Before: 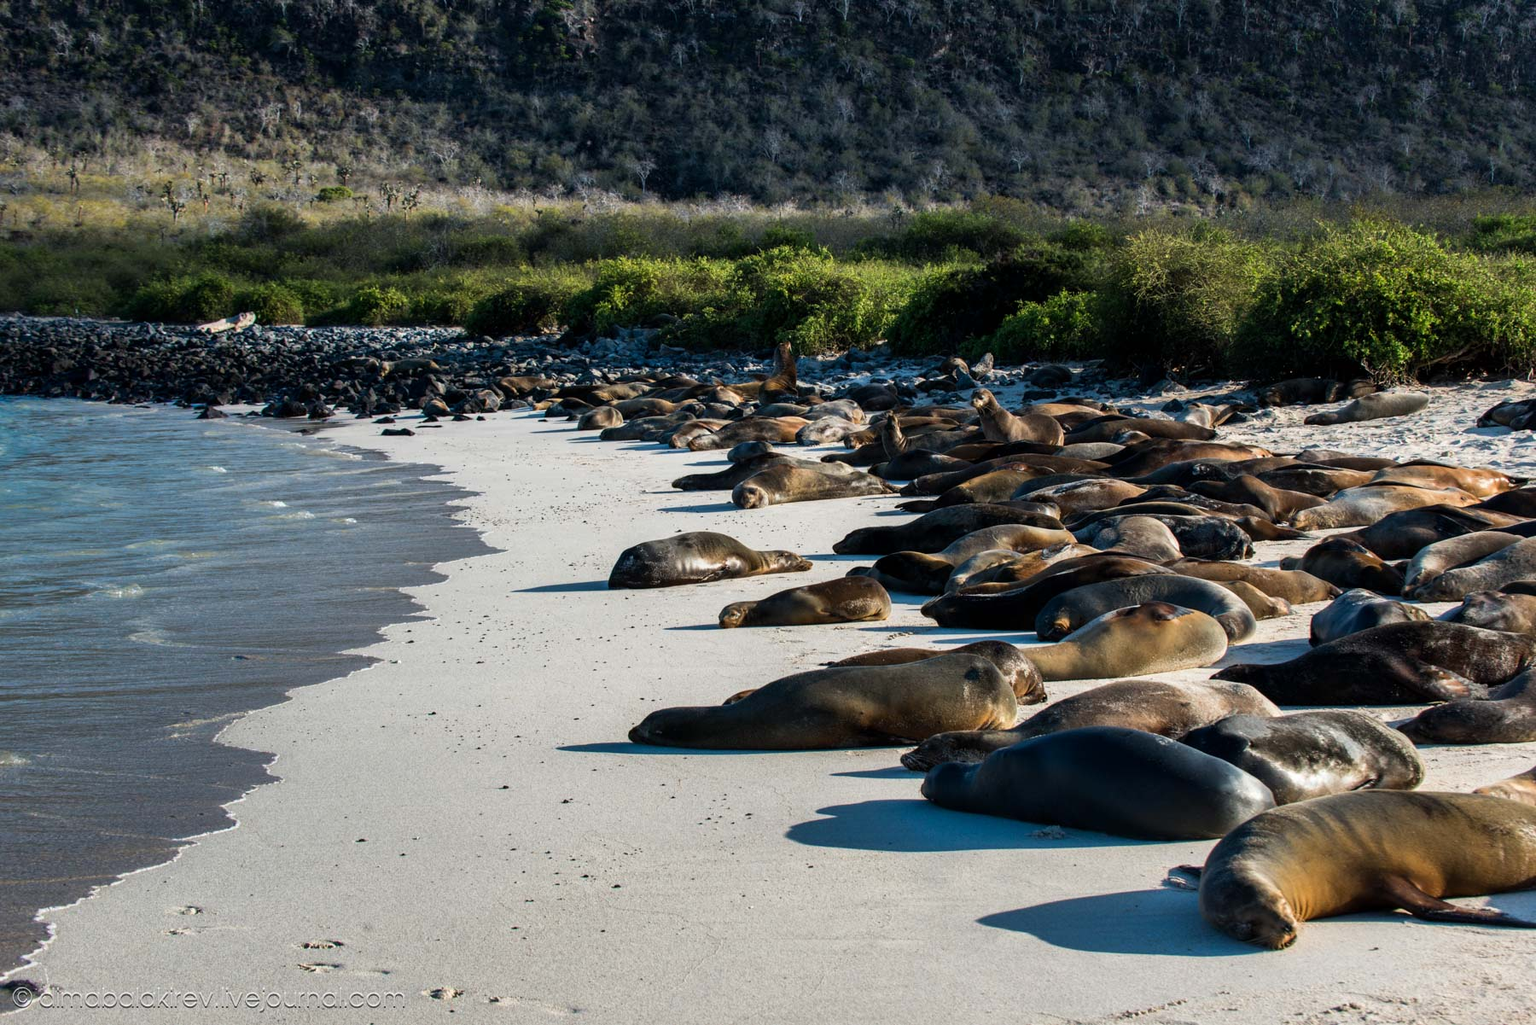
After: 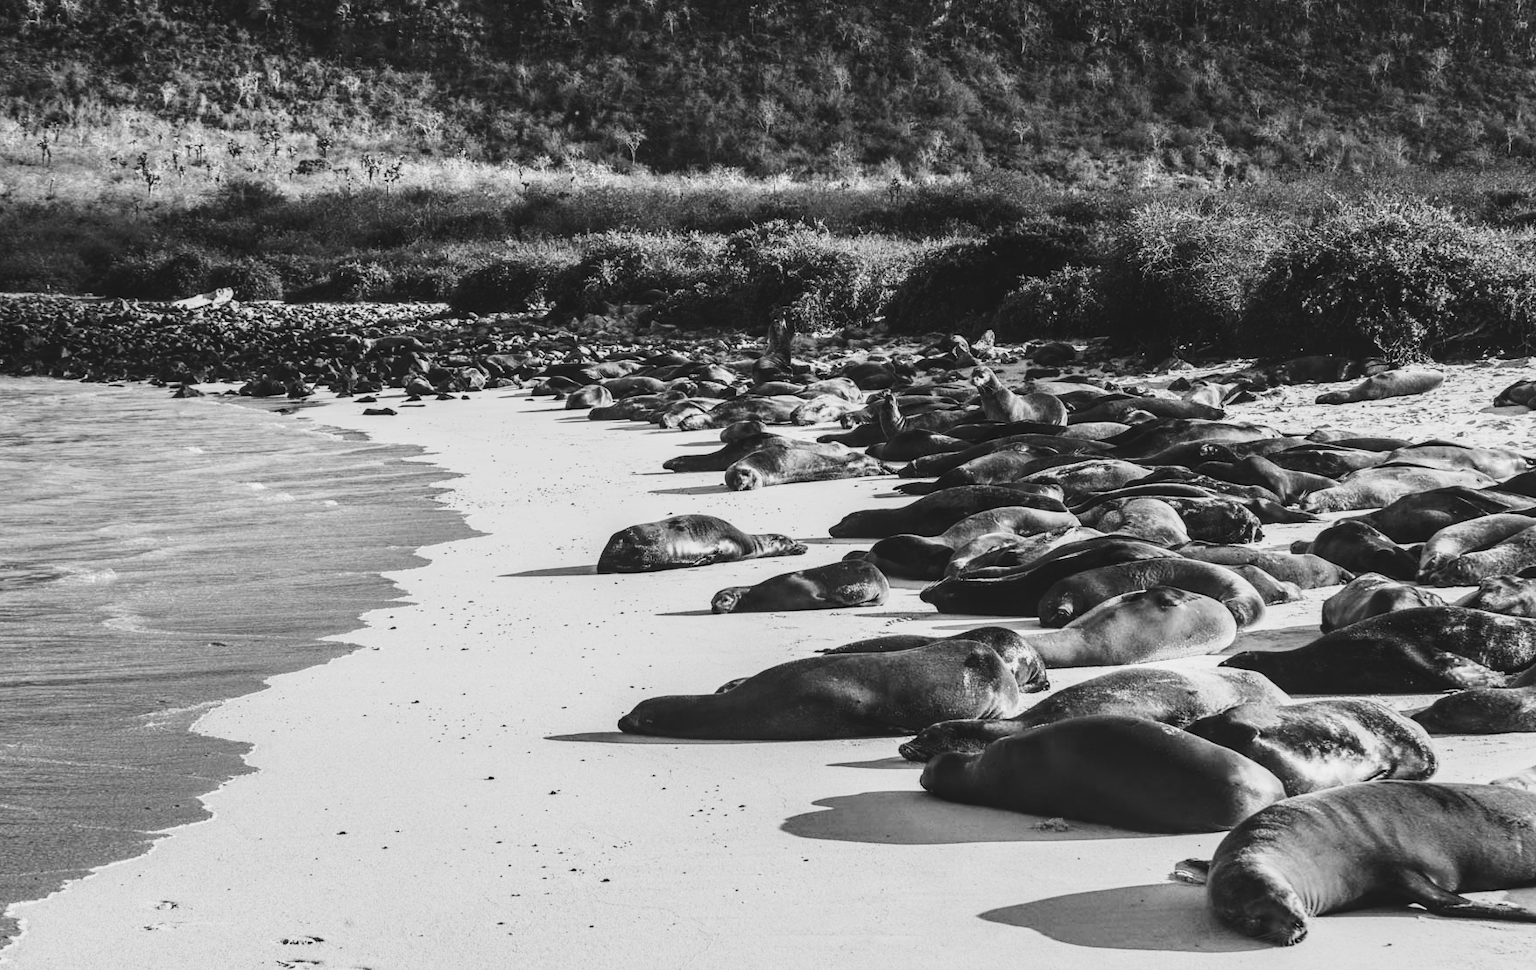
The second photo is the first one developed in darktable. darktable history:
exposure: exposure 0.128 EV, compensate highlight preservation false
tone equalizer: -8 EV -0.417 EV, -7 EV -0.389 EV, -6 EV -0.333 EV, -5 EV -0.222 EV, -3 EV 0.222 EV, -2 EV 0.333 EV, -1 EV 0.389 EV, +0 EV 0.417 EV, edges refinement/feathering 500, mask exposure compensation -1.57 EV, preserve details no
white balance: red 0.967, blue 1.119, emerald 0.756
contrast brightness saturation: contrast -0.19, saturation 0.19
local contrast: on, module defaults
crop: left 1.964%, top 3.251%, right 1.122%, bottom 4.933%
base curve: curves: ch0 [(0, 0) (0.028, 0.03) (0.121, 0.232) (0.46, 0.748) (0.859, 0.968) (1, 1)], preserve colors none
color calibration: output gray [0.246, 0.254, 0.501, 0], gray › normalize channels true, illuminant same as pipeline (D50), adaptation XYZ, x 0.346, y 0.359, gamut compression 0
